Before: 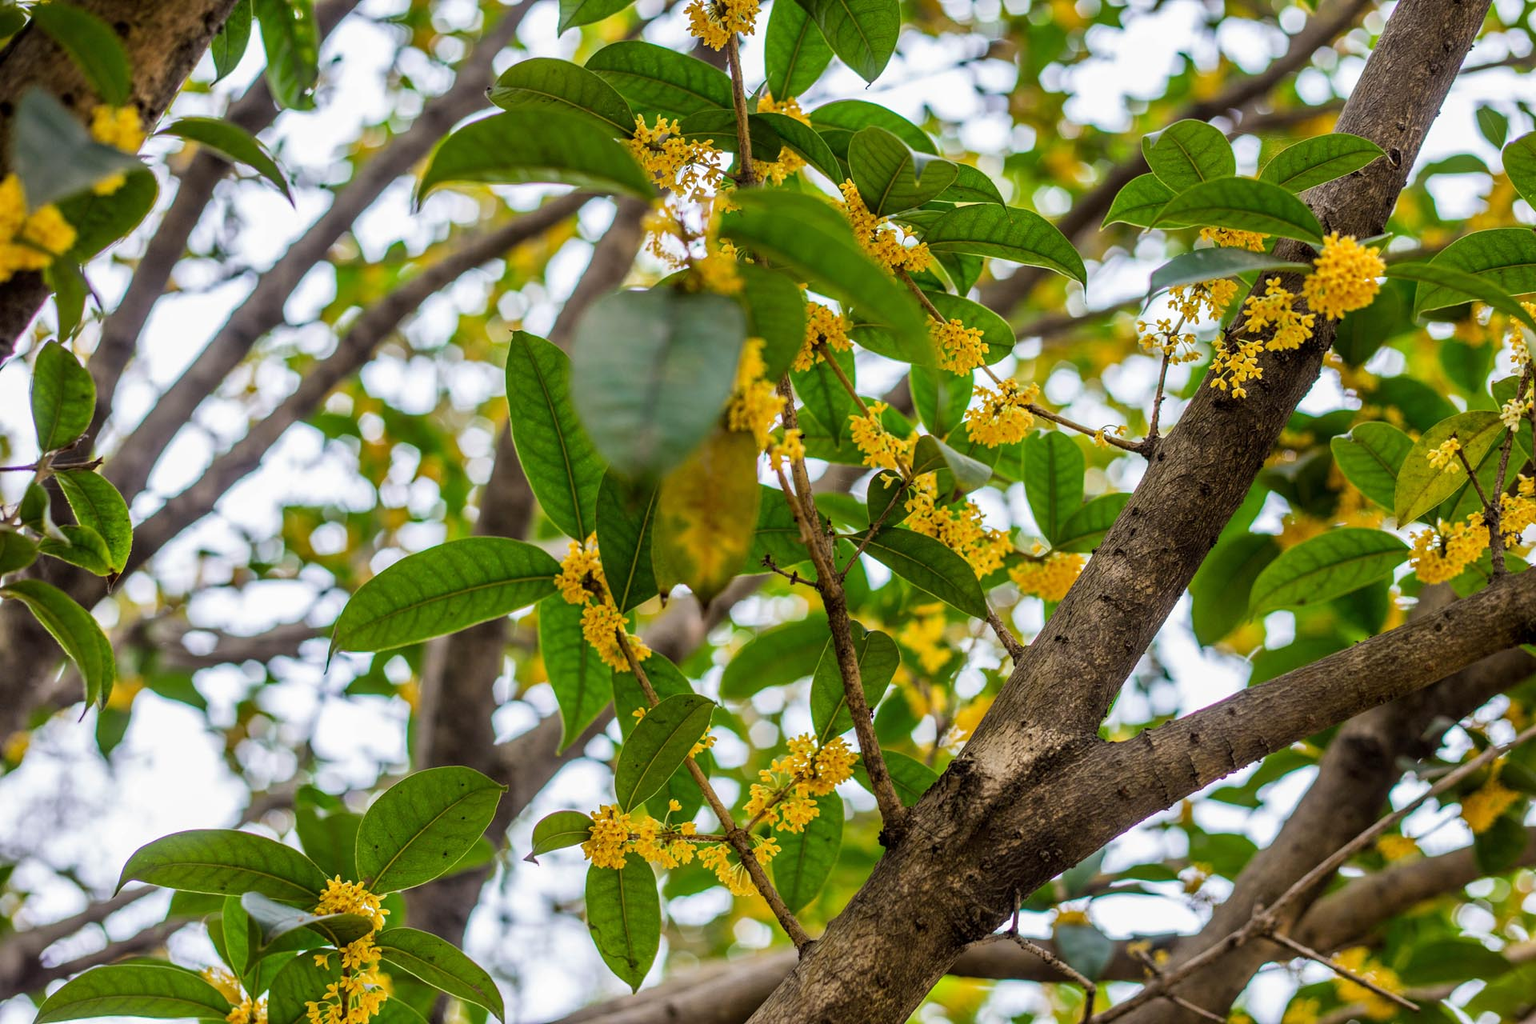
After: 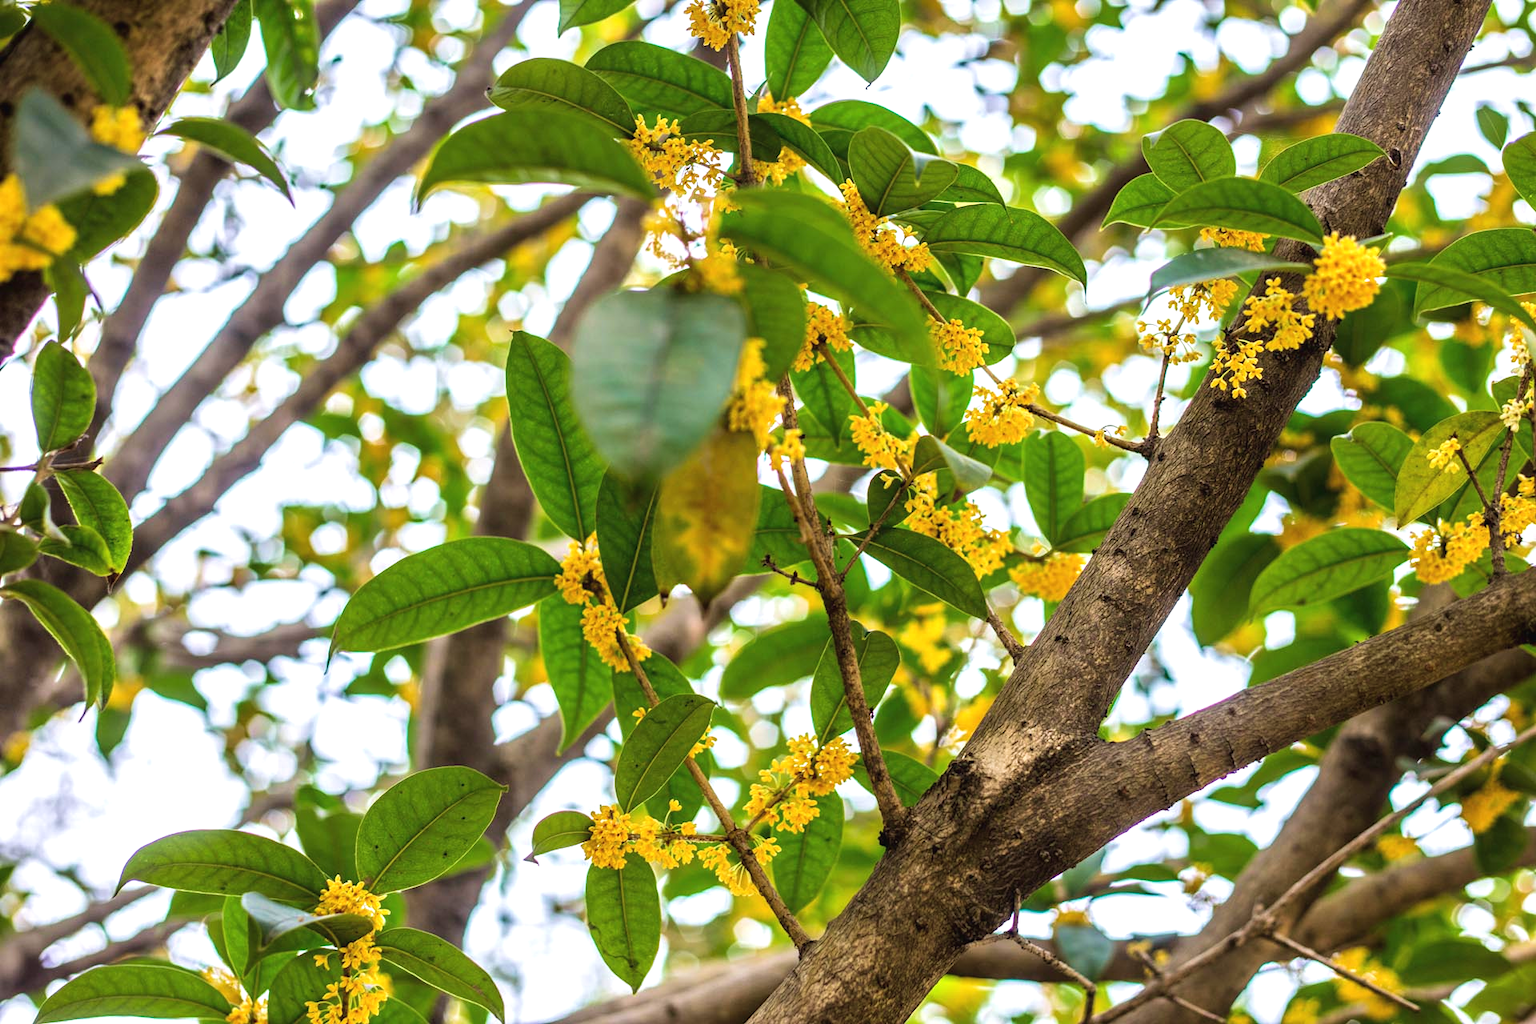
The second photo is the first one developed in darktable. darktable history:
exposure: black level correction -0.002, exposure 0.54 EV, compensate highlight preservation false
velvia: on, module defaults
